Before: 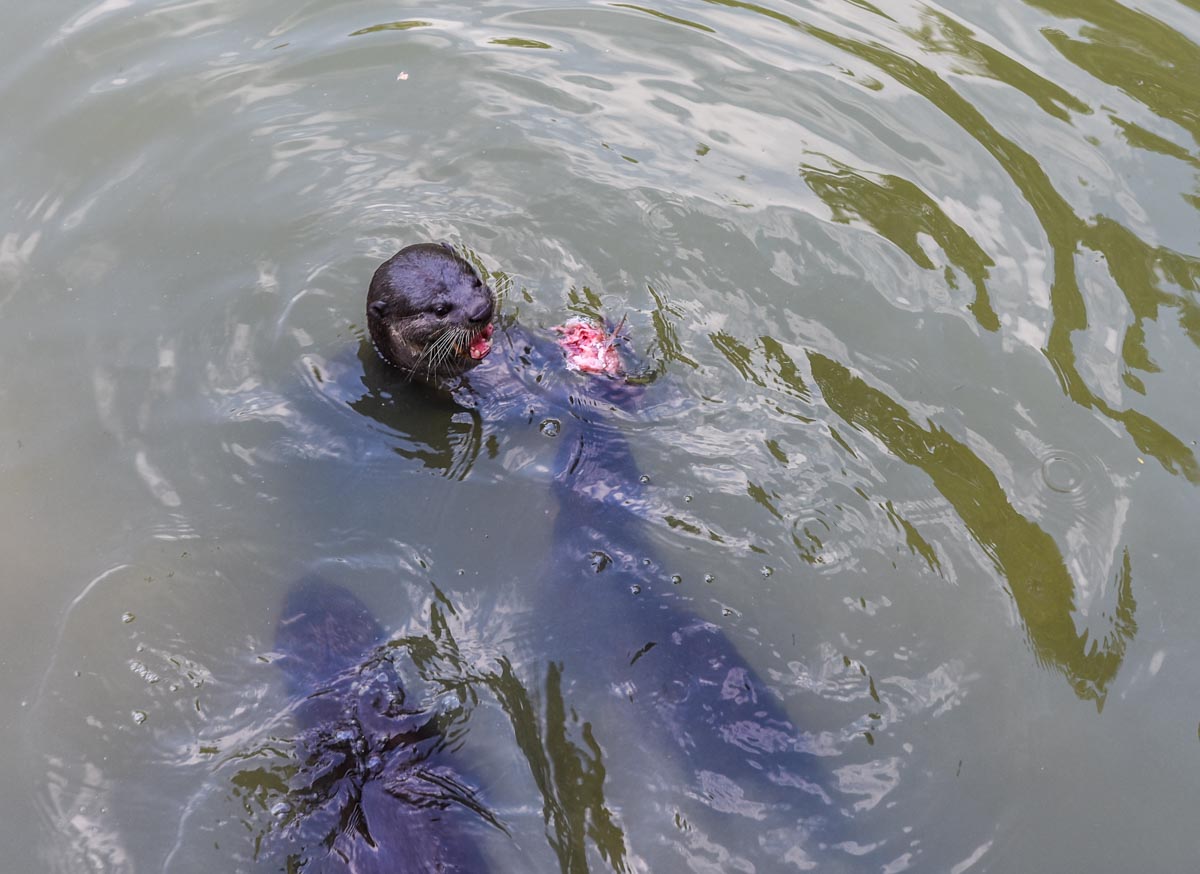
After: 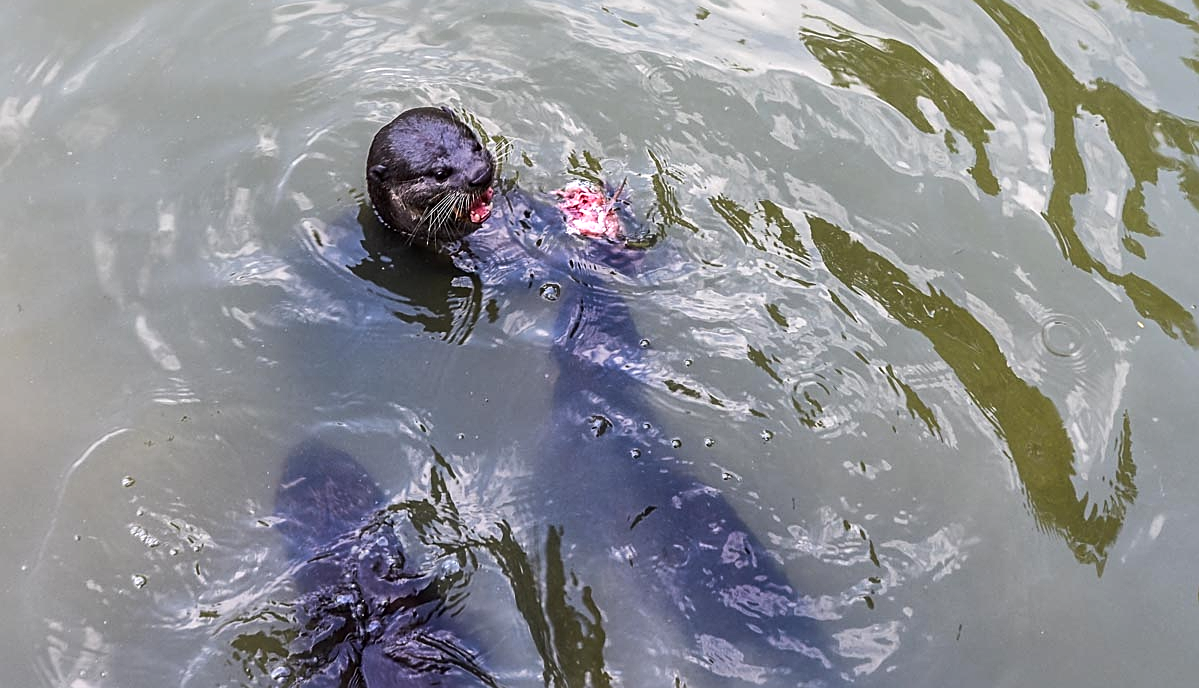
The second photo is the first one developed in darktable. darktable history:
tone equalizer: -8 EV -0.417 EV, -7 EV -0.389 EV, -6 EV -0.333 EV, -5 EV -0.222 EV, -3 EV 0.222 EV, -2 EV 0.333 EV, -1 EV 0.389 EV, +0 EV 0.417 EV, edges refinement/feathering 500, mask exposure compensation -1.57 EV, preserve details no
sharpen: on, module defaults
crop and rotate: top 15.774%, bottom 5.506%
local contrast: mode bilateral grid, contrast 20, coarseness 50, detail 120%, midtone range 0.2
